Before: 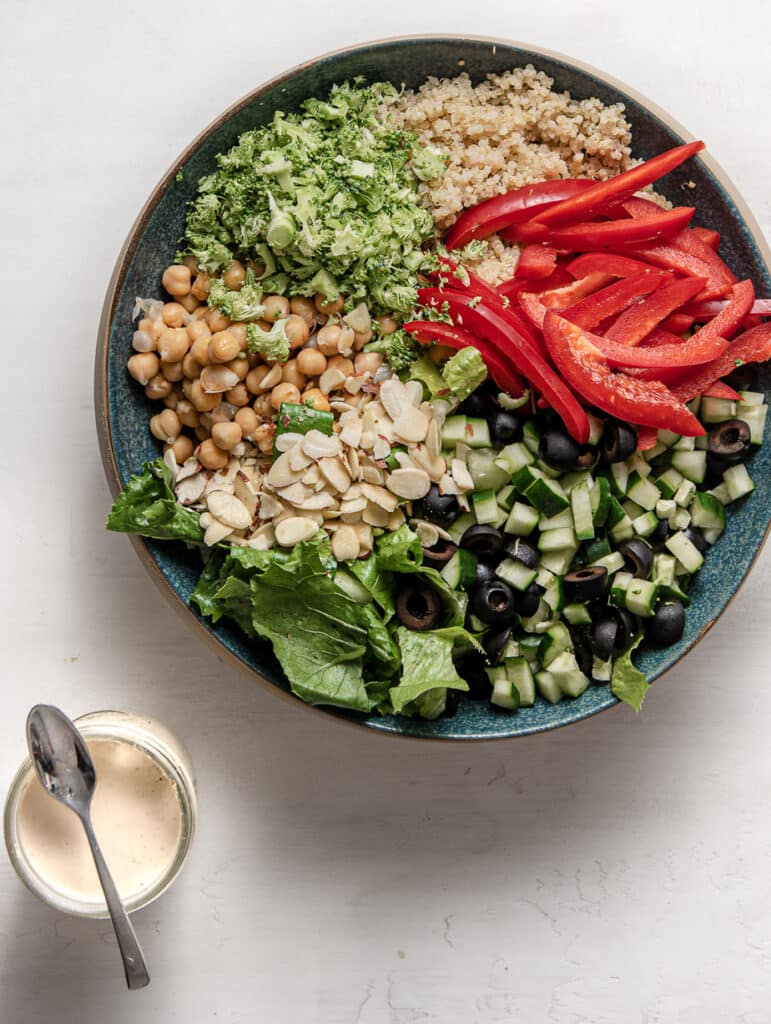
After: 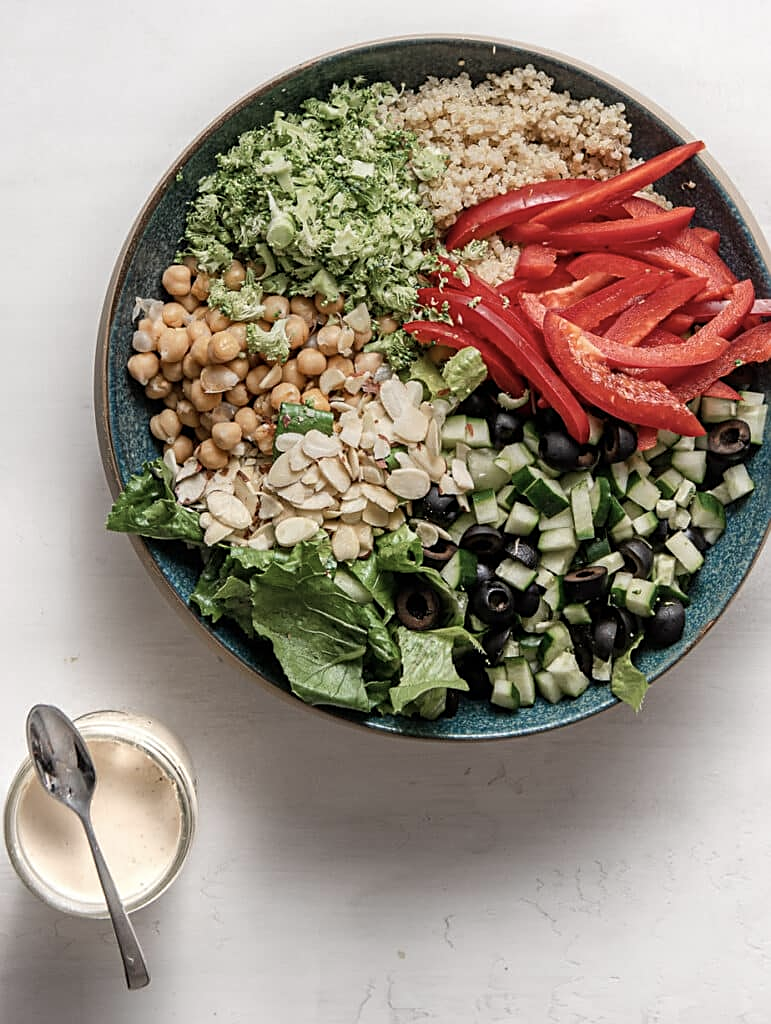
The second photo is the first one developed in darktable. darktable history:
sharpen: on, module defaults
color zones: curves: ch0 [(0, 0.5) (0.143, 0.5) (0.286, 0.5) (0.429, 0.504) (0.571, 0.5) (0.714, 0.509) (0.857, 0.5) (1, 0.5)]; ch1 [(0, 0.425) (0.143, 0.425) (0.286, 0.375) (0.429, 0.405) (0.571, 0.5) (0.714, 0.47) (0.857, 0.425) (1, 0.435)]; ch2 [(0, 0.5) (0.143, 0.5) (0.286, 0.5) (0.429, 0.517) (0.571, 0.5) (0.714, 0.51) (0.857, 0.5) (1, 0.5)]
